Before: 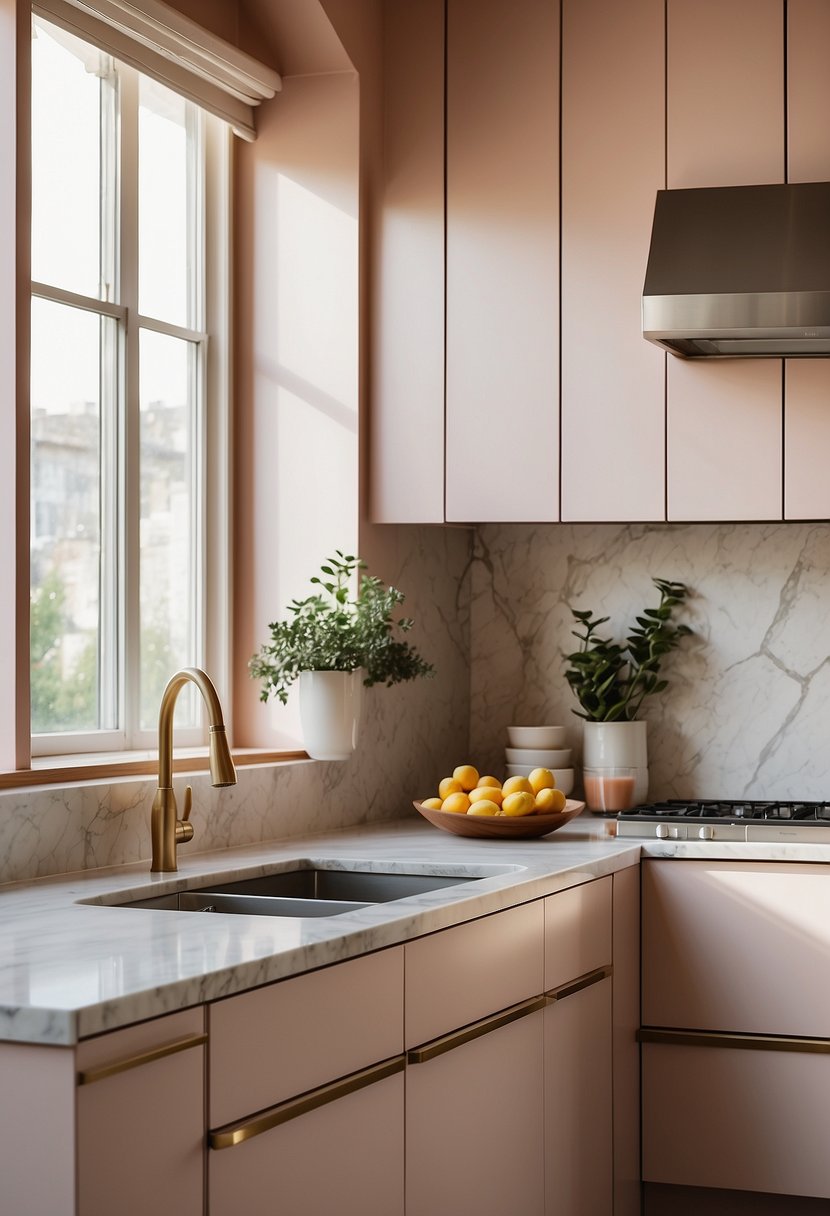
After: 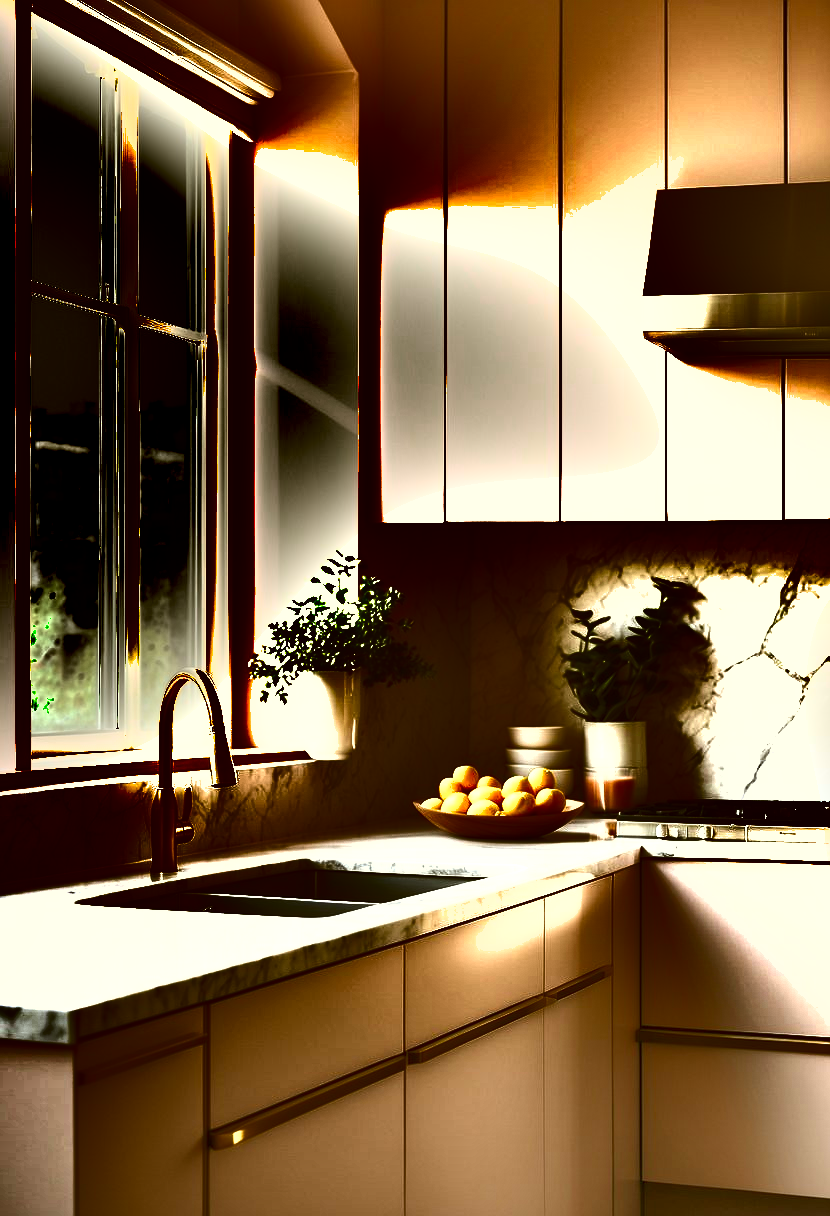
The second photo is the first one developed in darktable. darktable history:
exposure: black level correction 0, exposure 1.622 EV, compensate highlight preservation false
shadows and highlights: radius 123.37, shadows 98.54, white point adjustment -2.85, highlights -98.4, soften with gaussian
color correction: highlights a* -1.75, highlights b* 10.32, shadows a* 0.499, shadows b* 19.66
